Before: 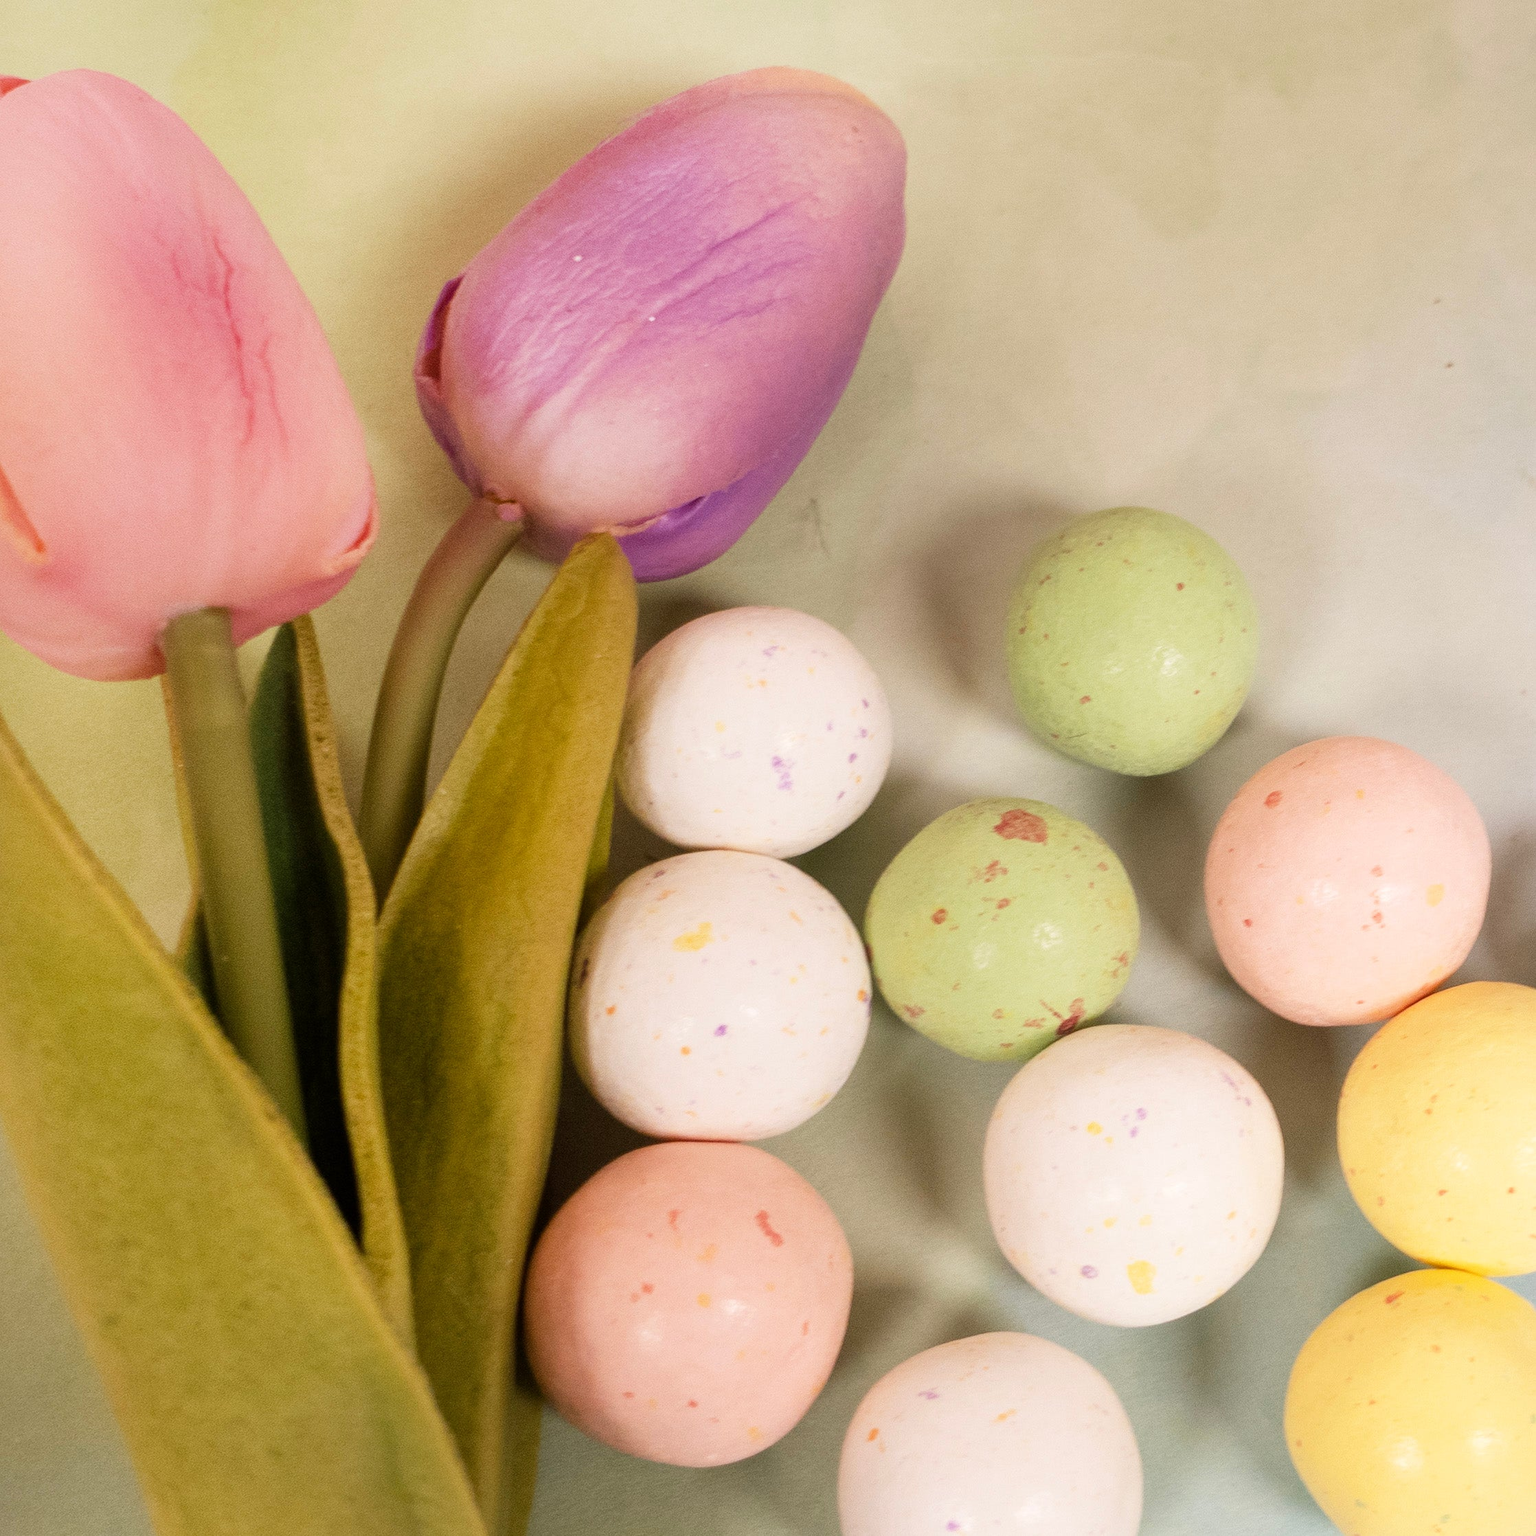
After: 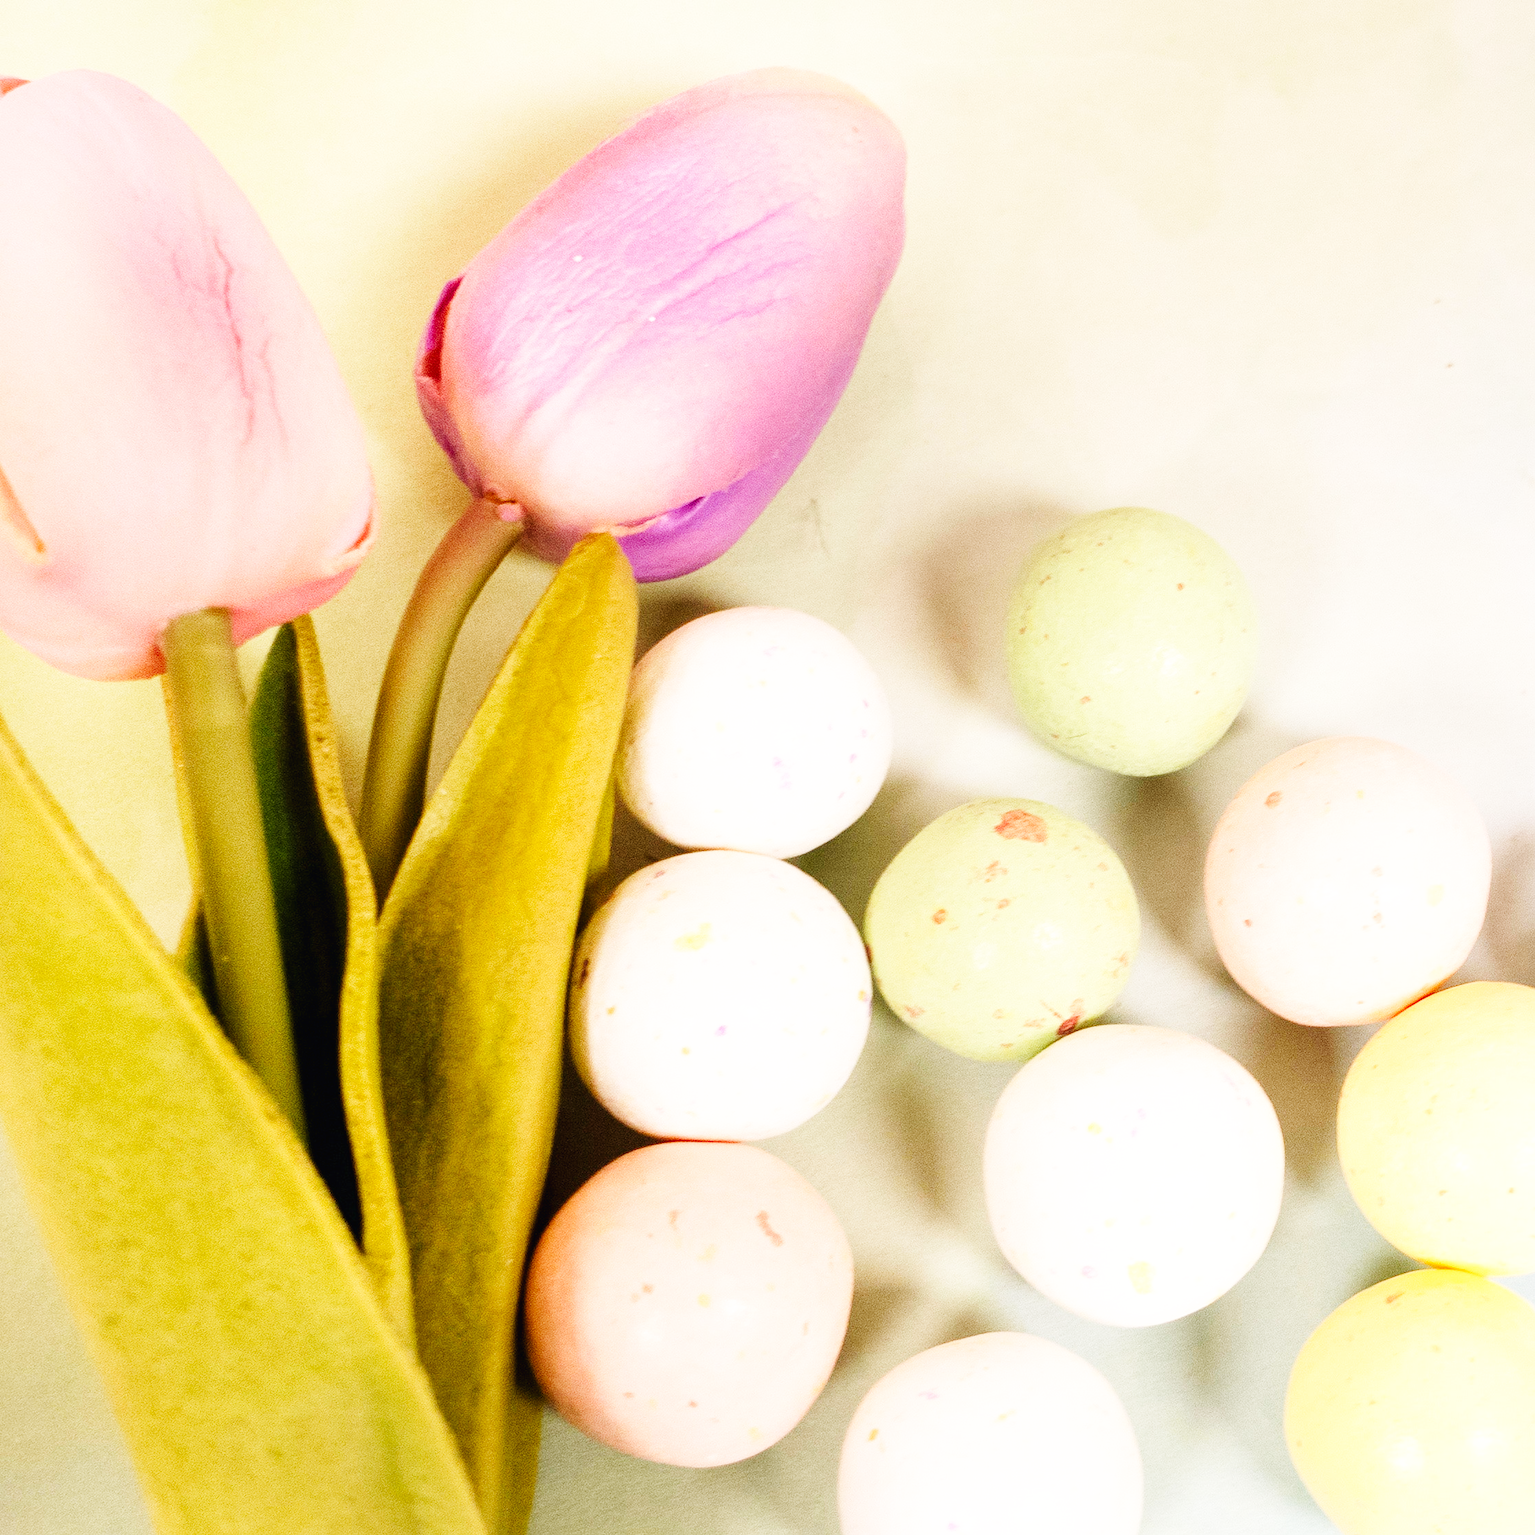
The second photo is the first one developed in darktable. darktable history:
base curve: curves: ch0 [(0, 0.003) (0.001, 0.002) (0.006, 0.004) (0.02, 0.022) (0.048, 0.086) (0.094, 0.234) (0.162, 0.431) (0.258, 0.629) (0.385, 0.8) (0.548, 0.918) (0.751, 0.988) (1, 1)], preserve colors none
tone equalizer: on, module defaults
